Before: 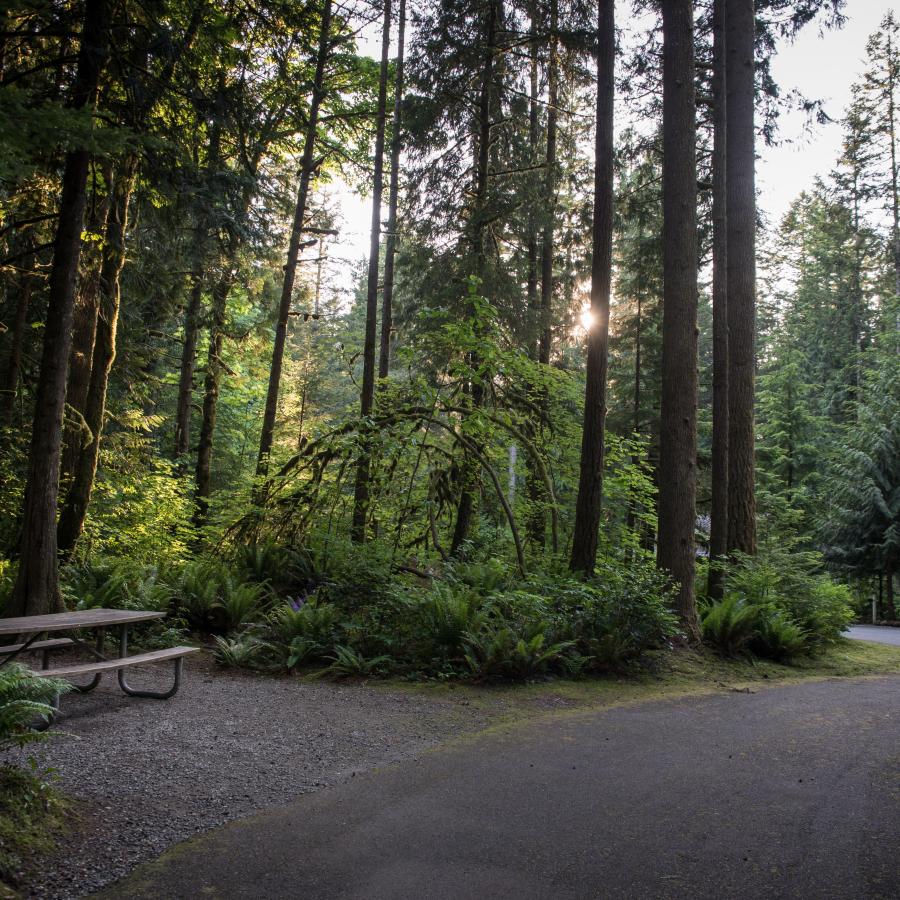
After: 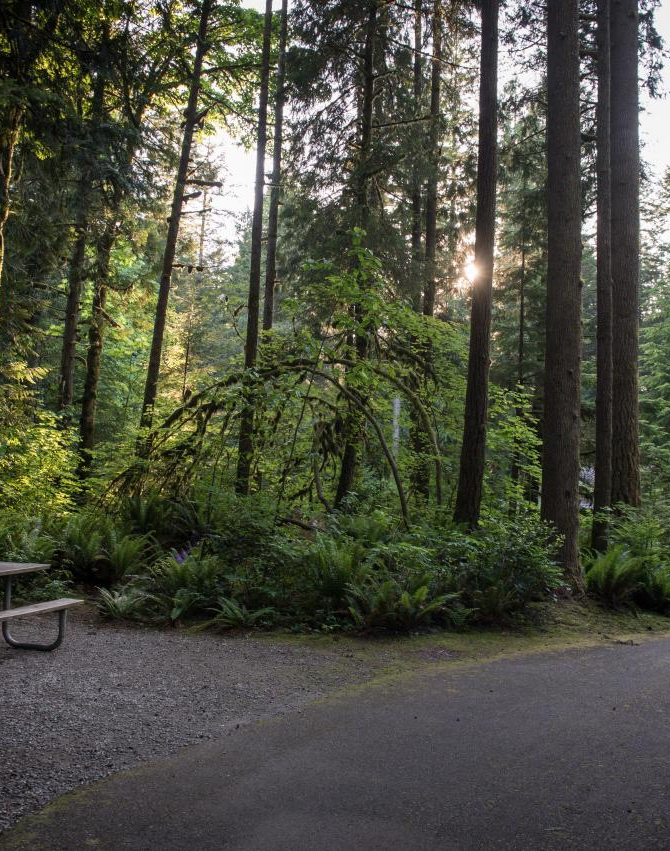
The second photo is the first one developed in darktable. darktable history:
crop and rotate: left 12.926%, top 5.413%, right 12.611%
